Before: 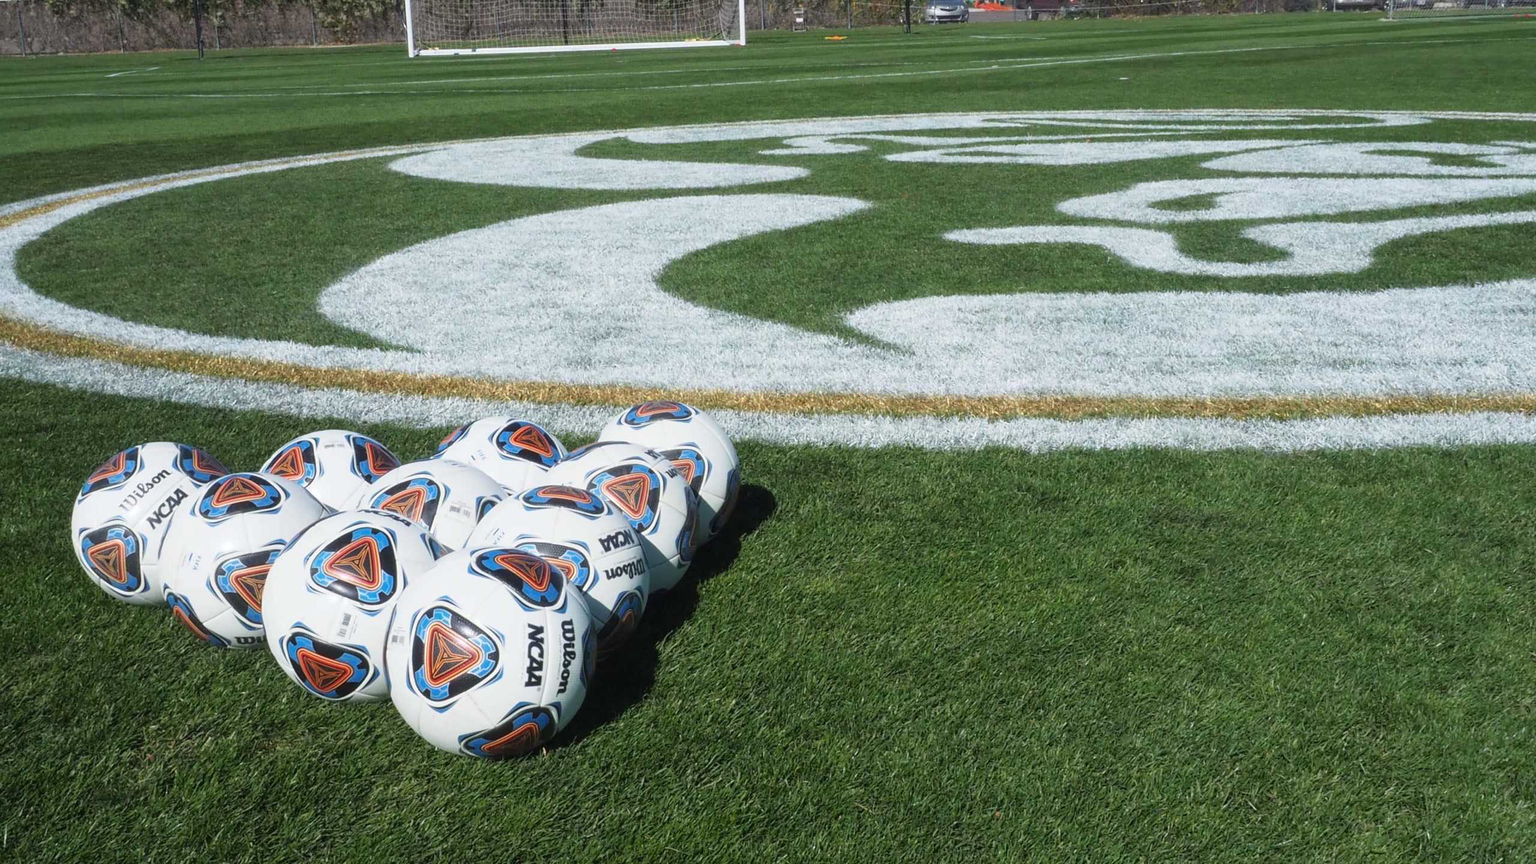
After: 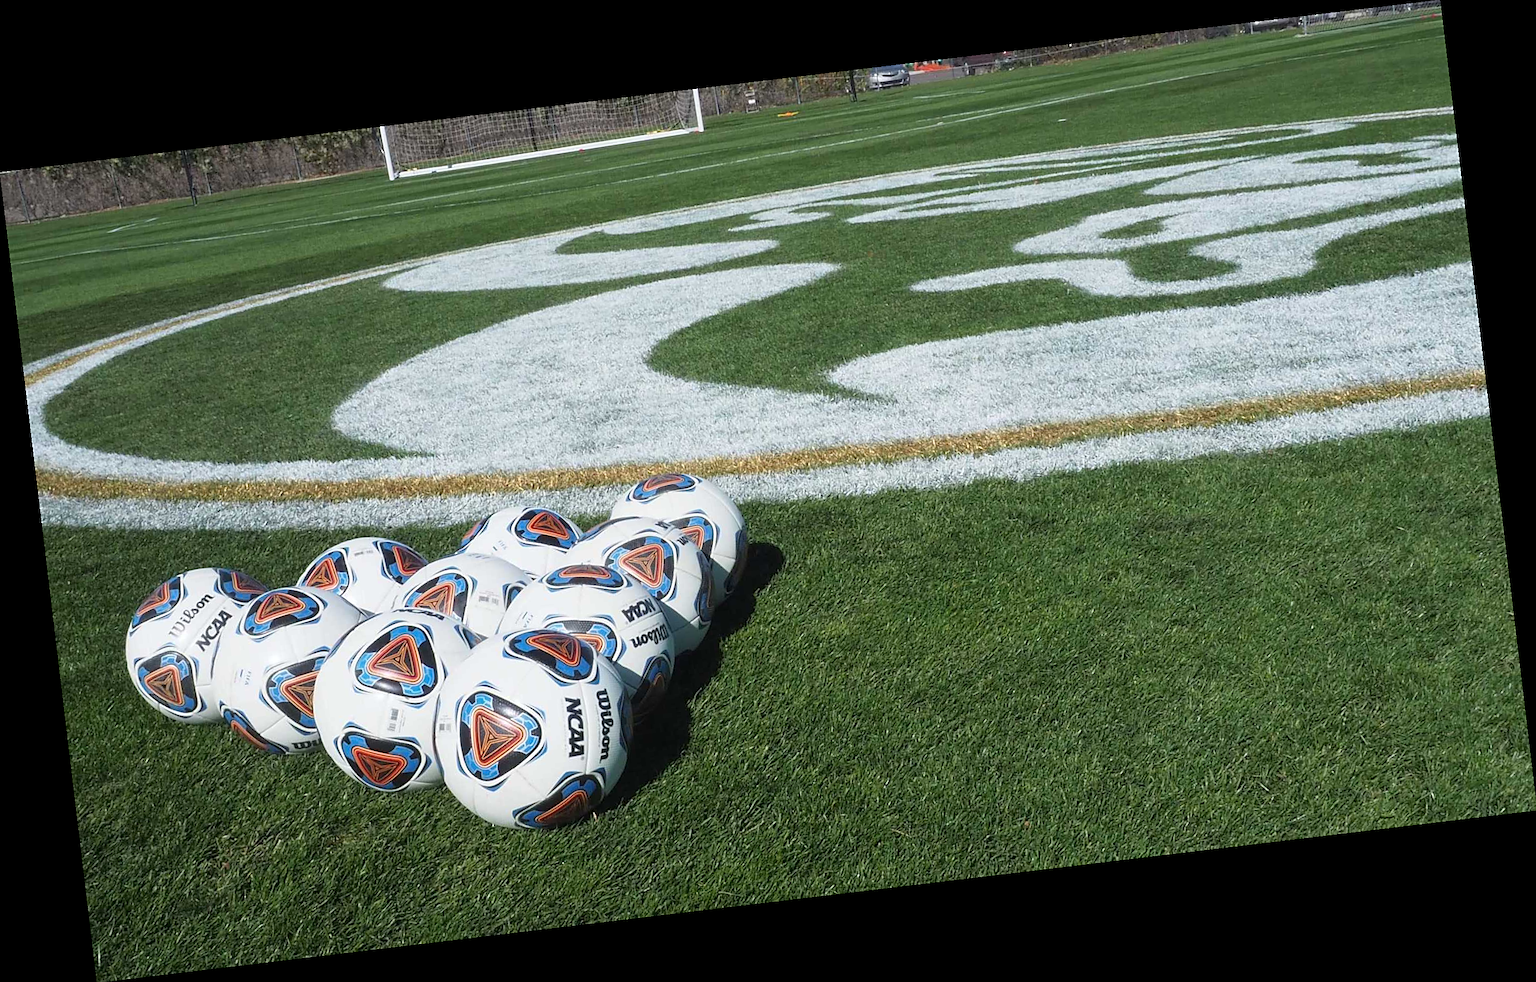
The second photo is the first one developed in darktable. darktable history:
rotate and perspective: rotation -6.83°, automatic cropping off
sharpen: on, module defaults
